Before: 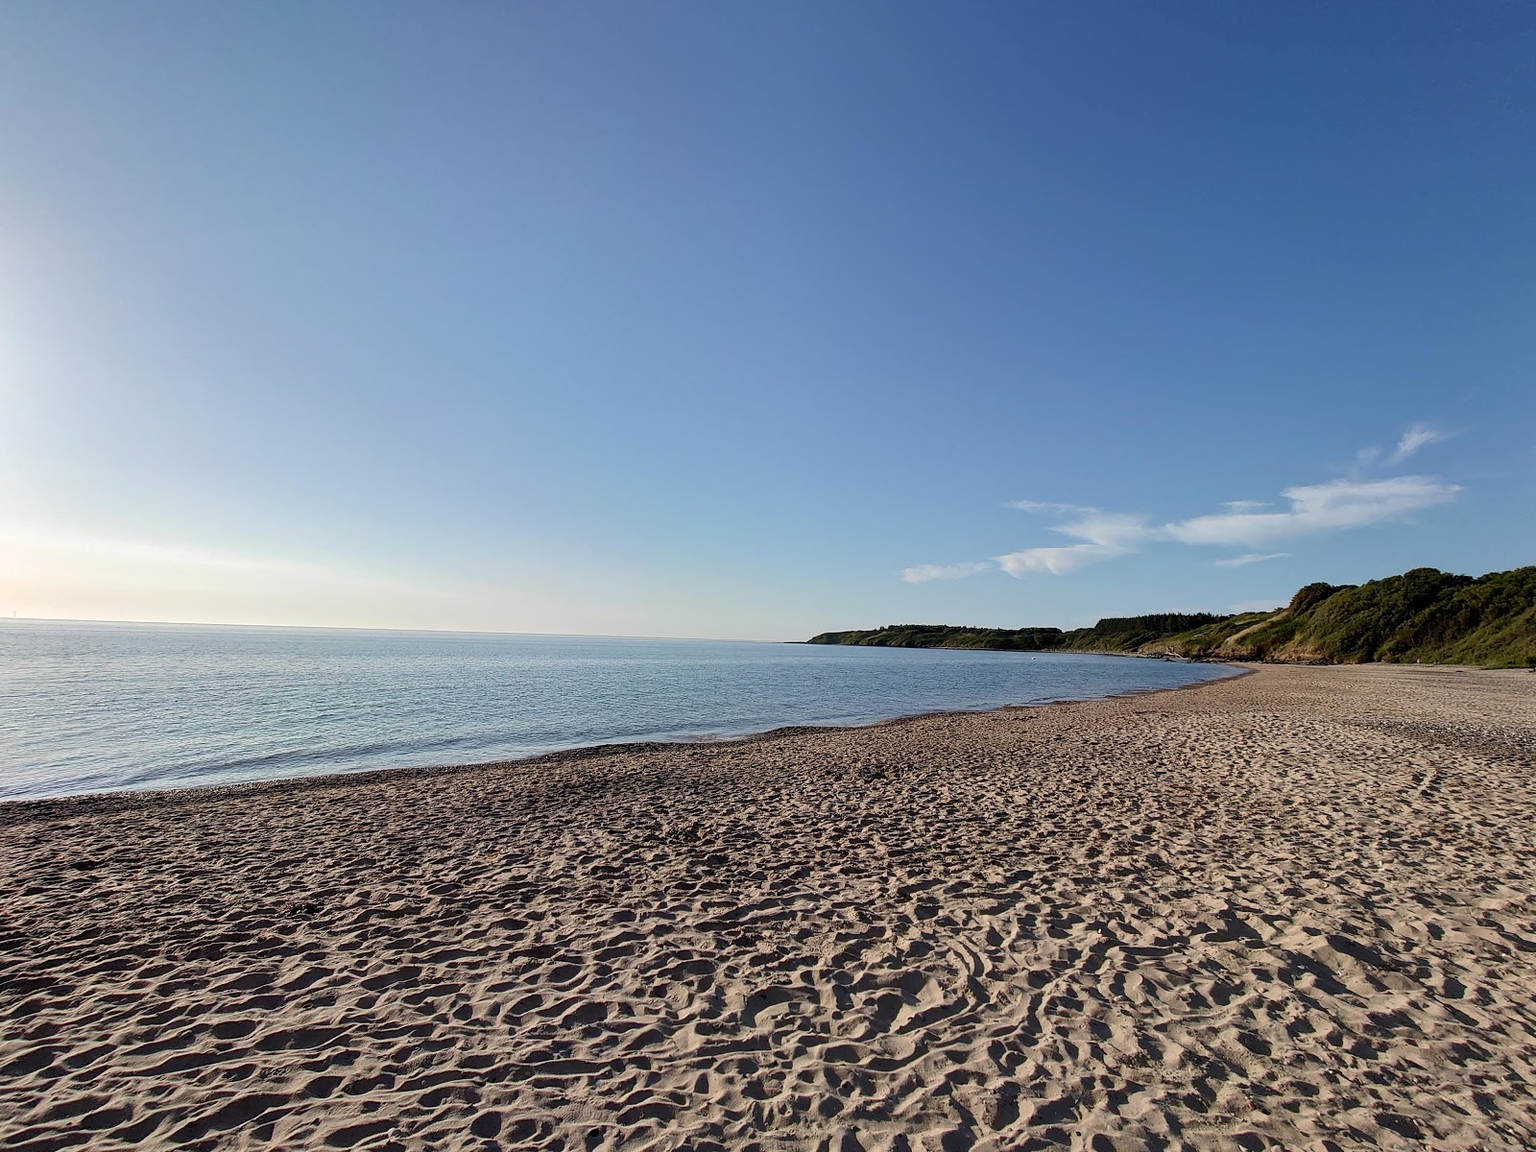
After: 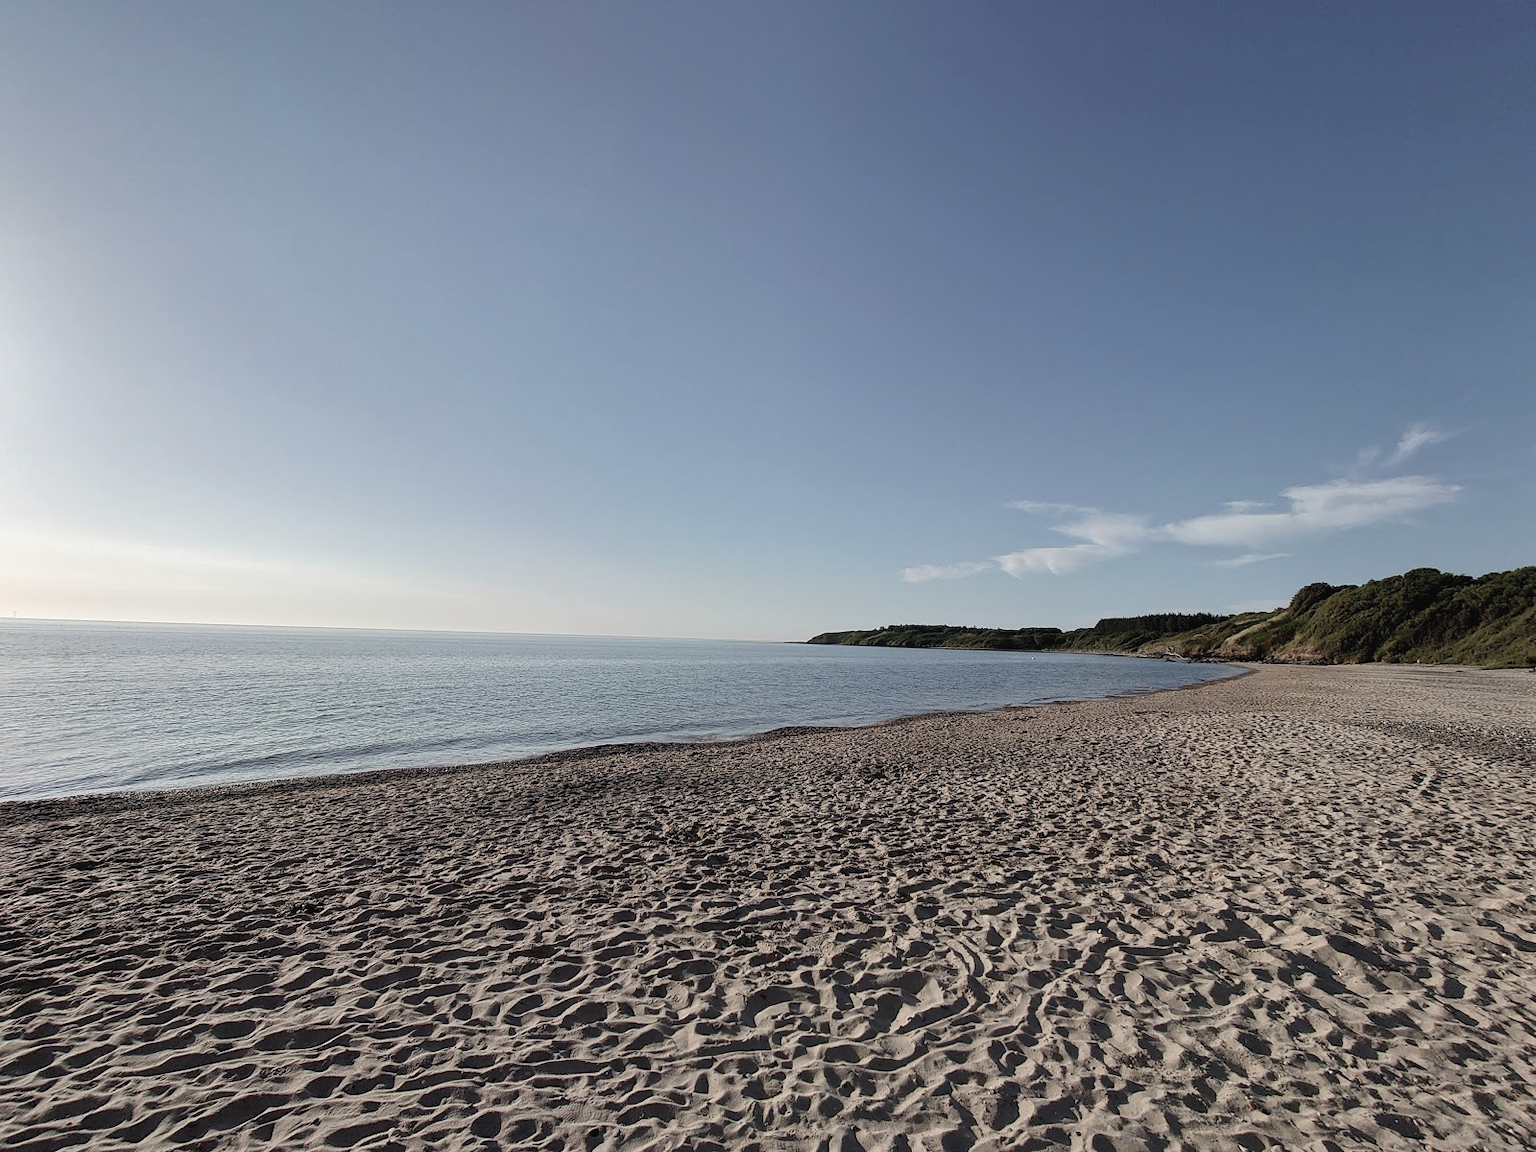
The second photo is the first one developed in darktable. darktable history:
contrast brightness saturation: contrast -0.046, saturation -0.395
